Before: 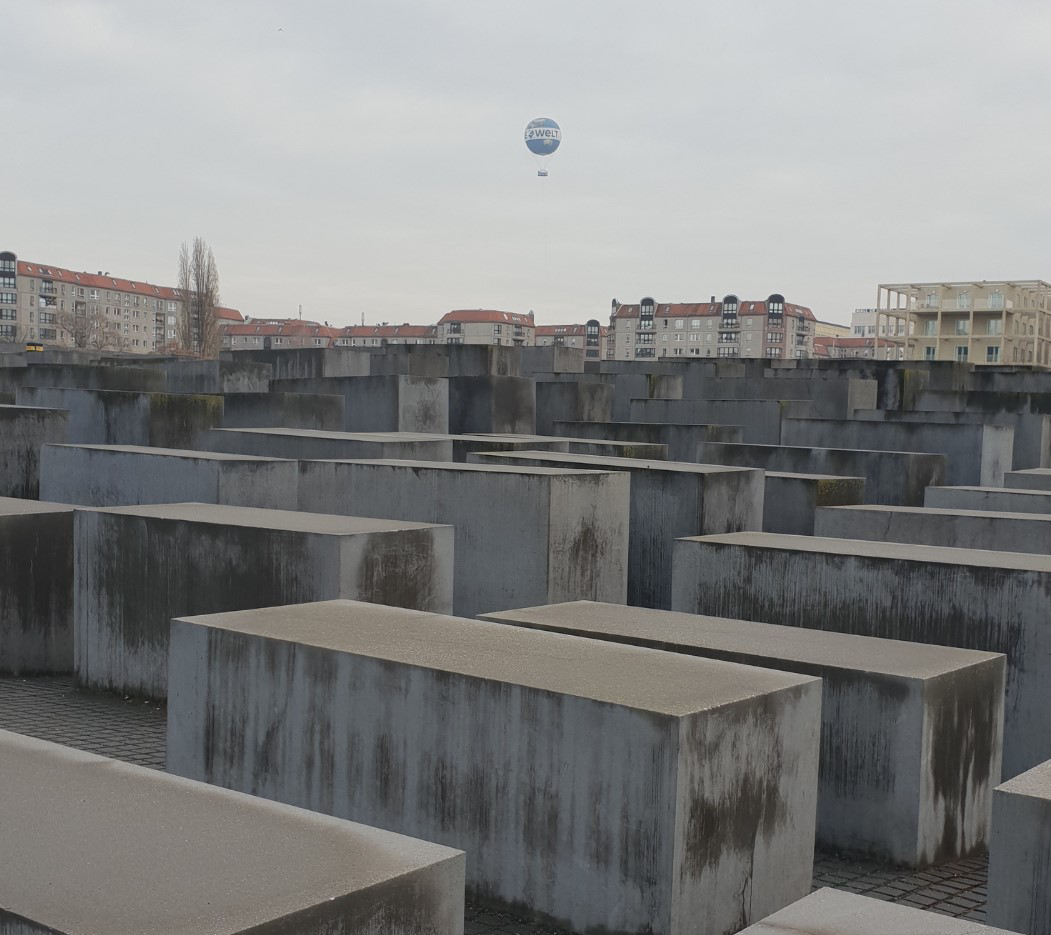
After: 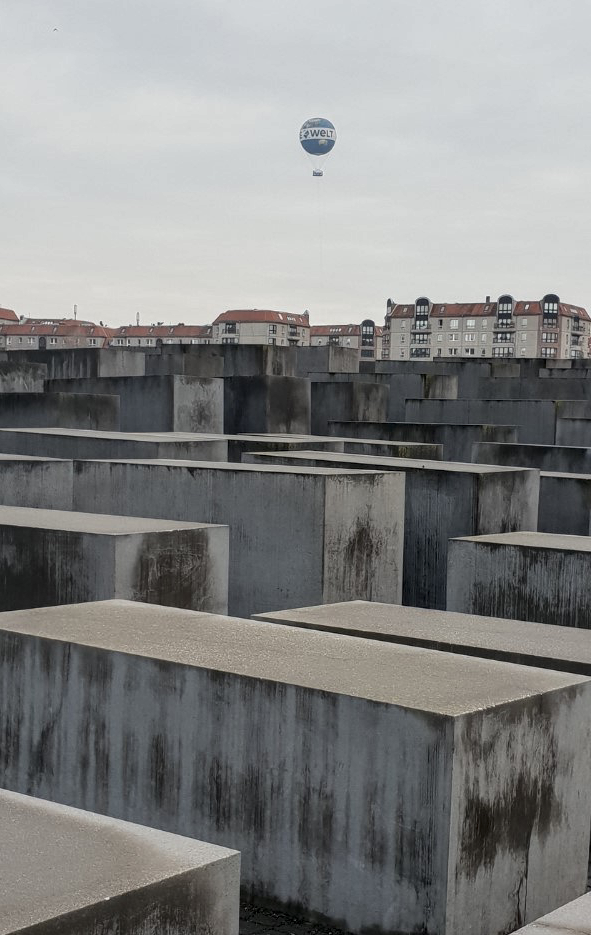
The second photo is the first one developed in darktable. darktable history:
crop: left 21.496%, right 22.254%
local contrast: highlights 60%, shadows 60%, detail 160%
